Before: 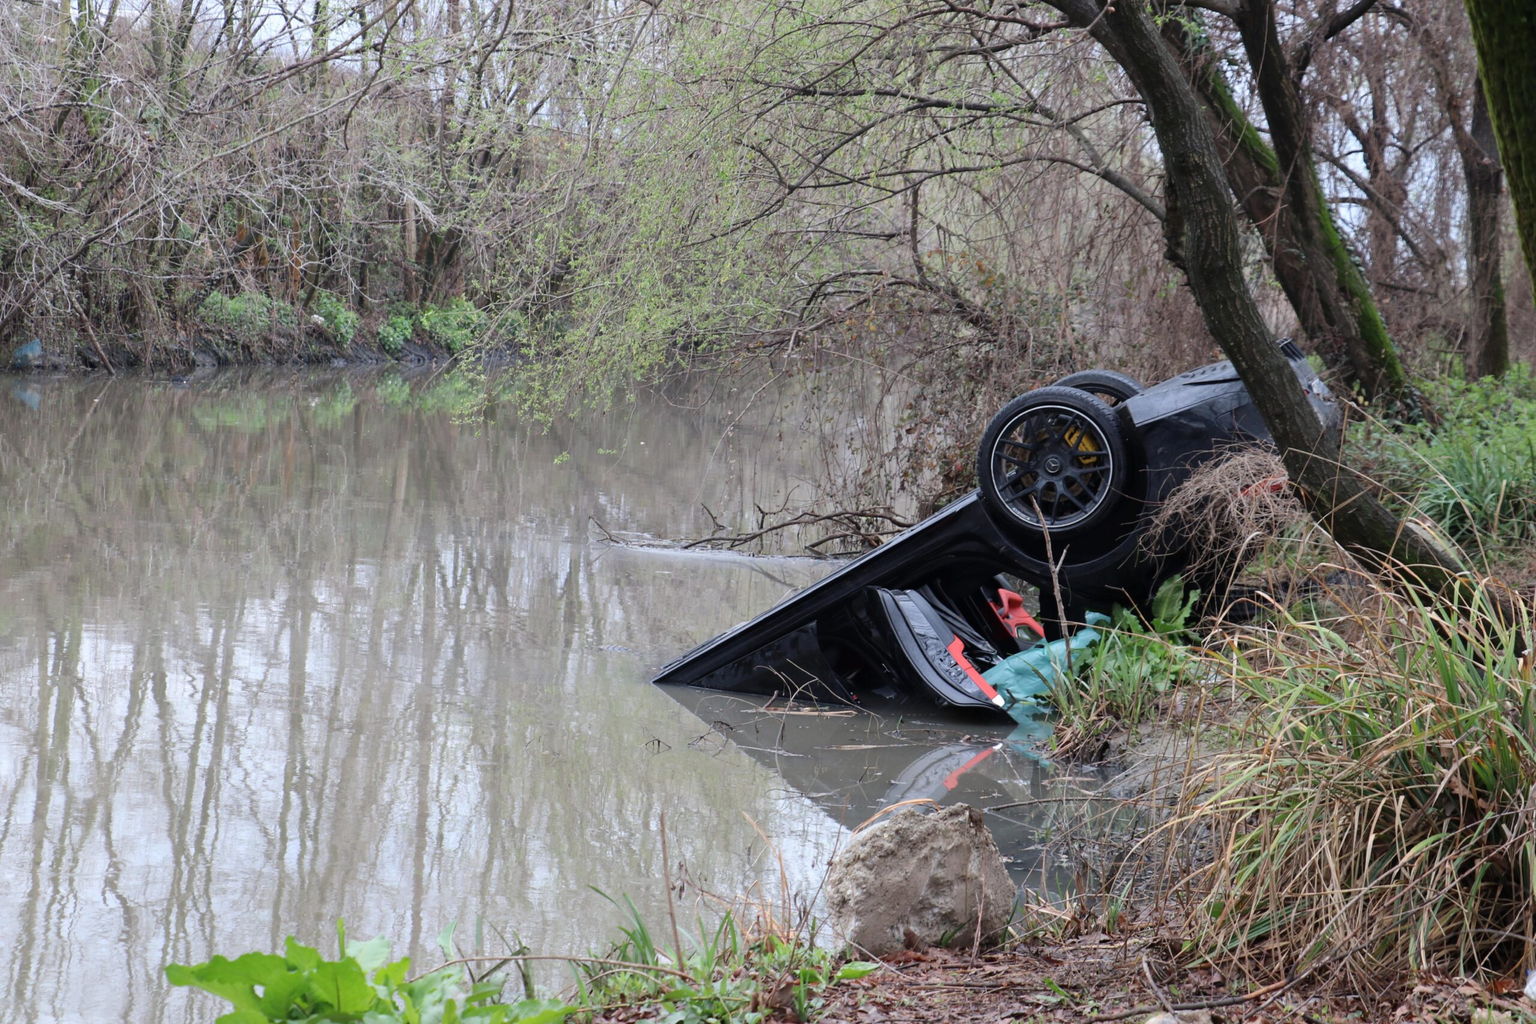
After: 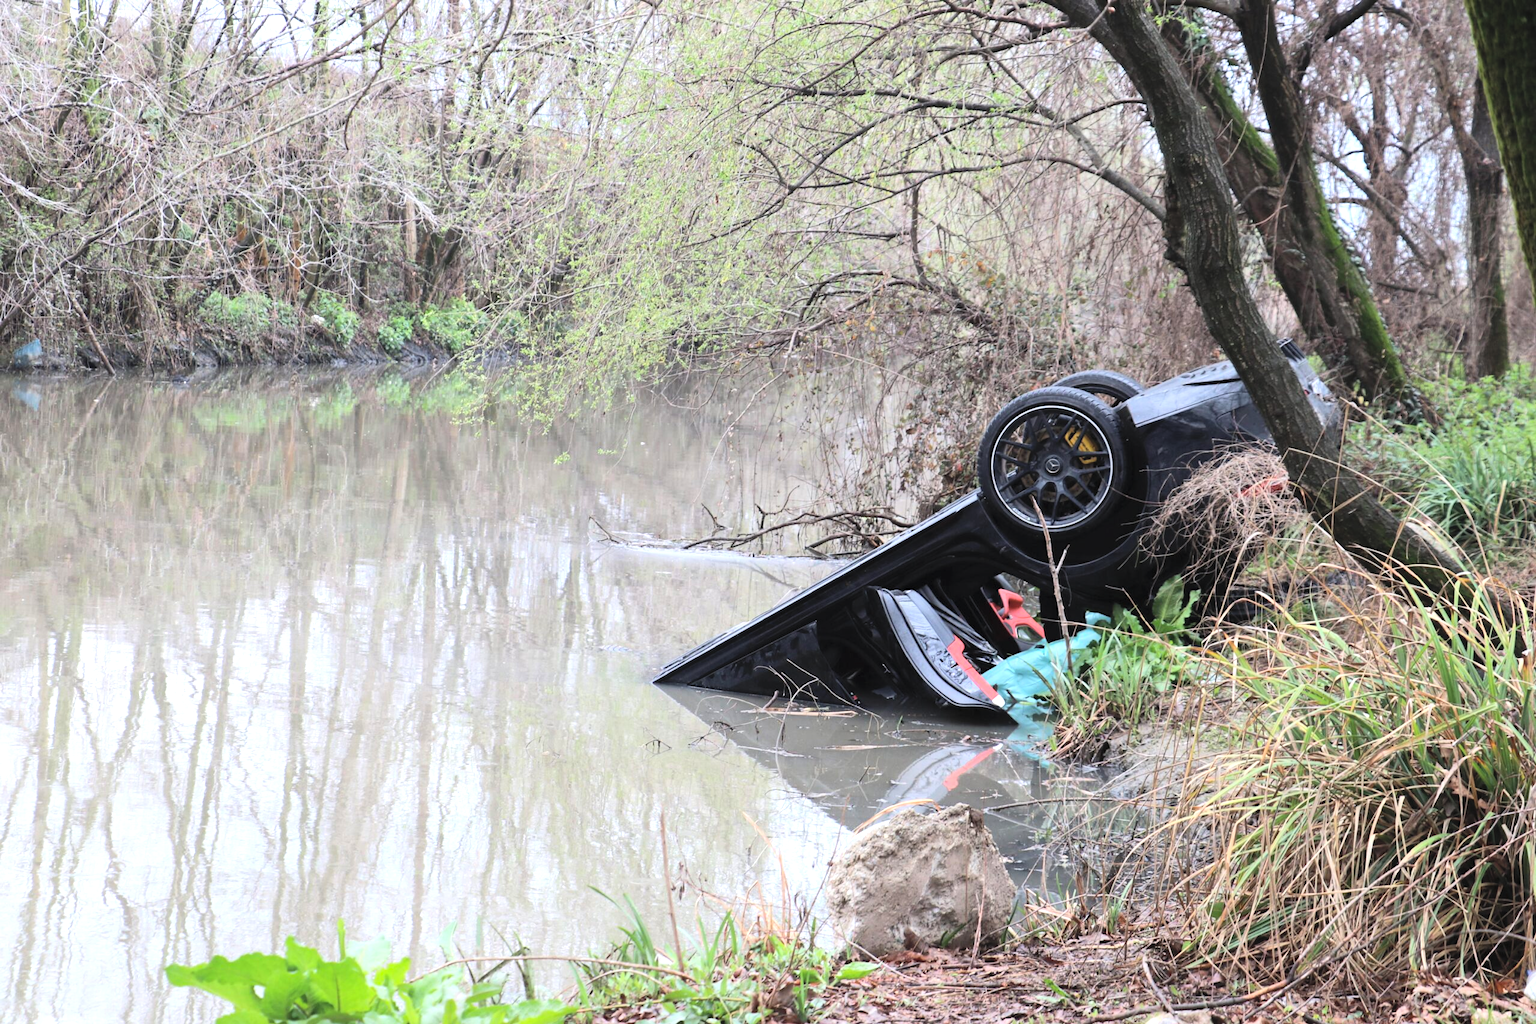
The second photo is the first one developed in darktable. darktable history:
tone equalizer: -8 EV -0.75 EV, -7 EV -0.7 EV, -6 EV -0.6 EV, -5 EV -0.4 EV, -3 EV 0.4 EV, -2 EV 0.6 EV, -1 EV 0.7 EV, +0 EV 0.75 EV, edges refinement/feathering 500, mask exposure compensation -1.57 EV, preserve details no
contrast brightness saturation: contrast 0.1, brightness 0.3, saturation 0.14
